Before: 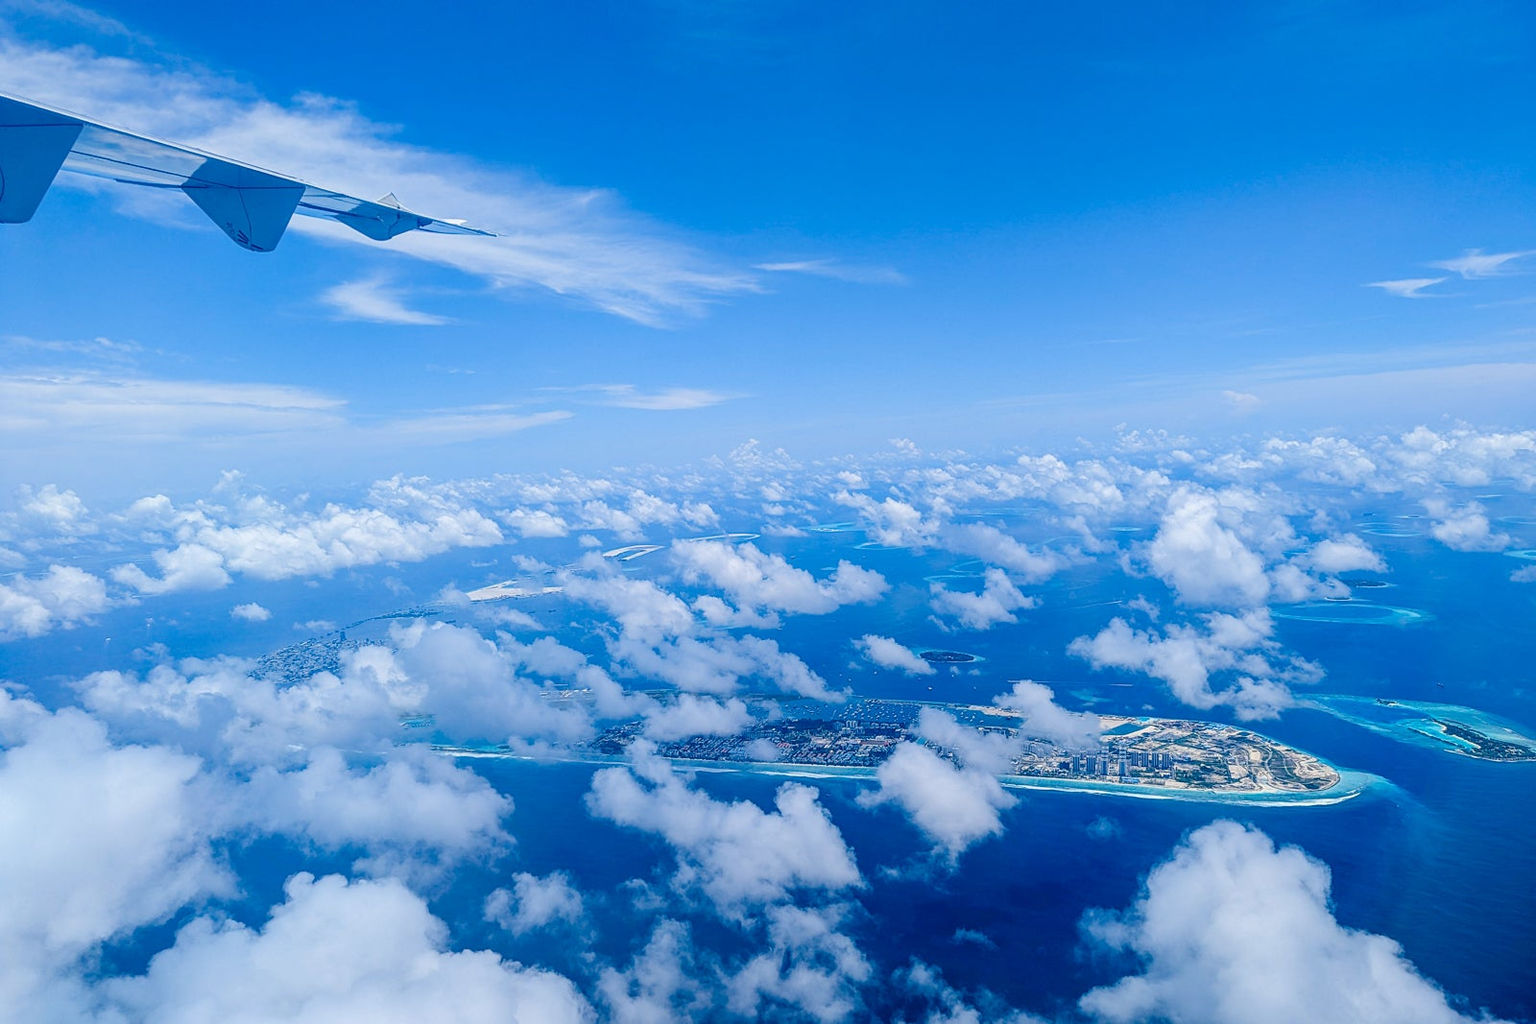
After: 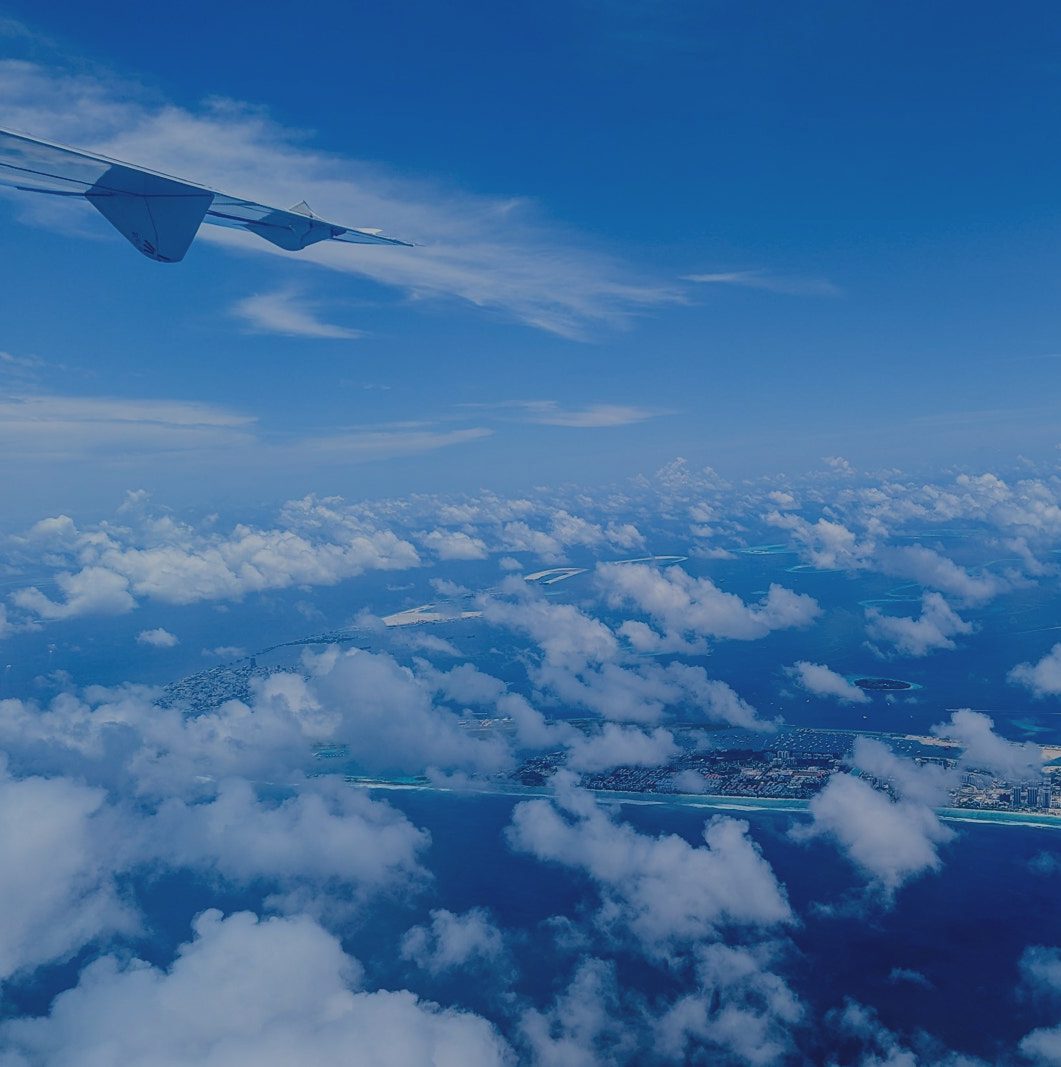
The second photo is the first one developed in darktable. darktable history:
velvia: on, module defaults
exposure: black level correction -0.016, exposure -1.057 EV, compensate highlight preservation false
crop and rotate: left 6.612%, right 27.026%
